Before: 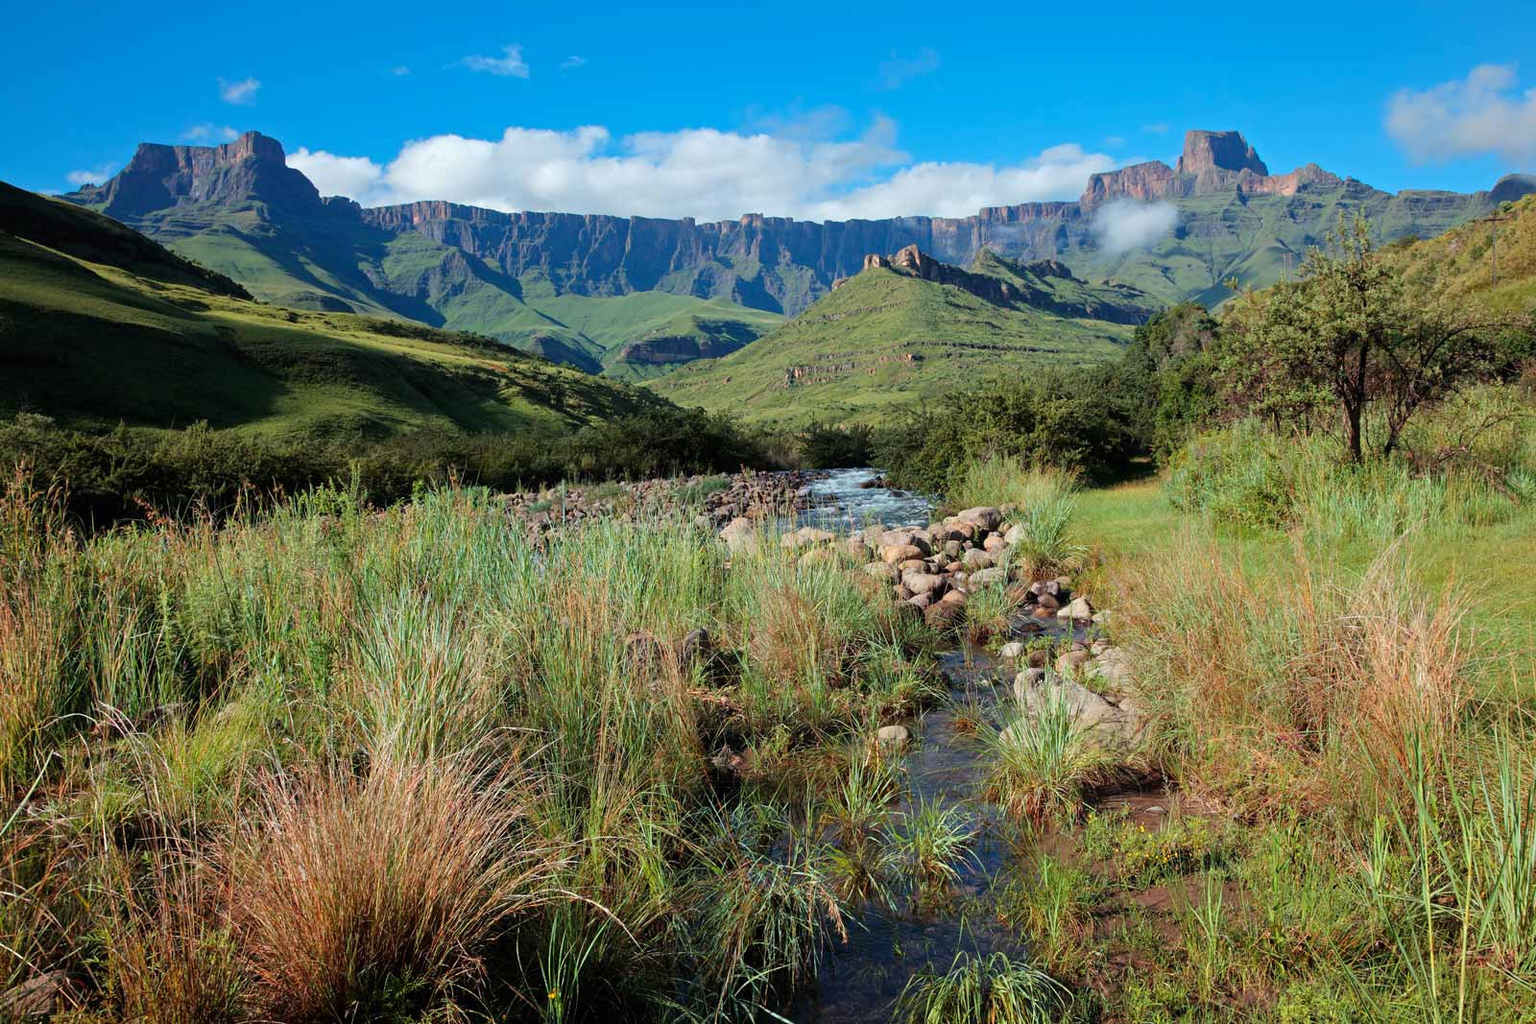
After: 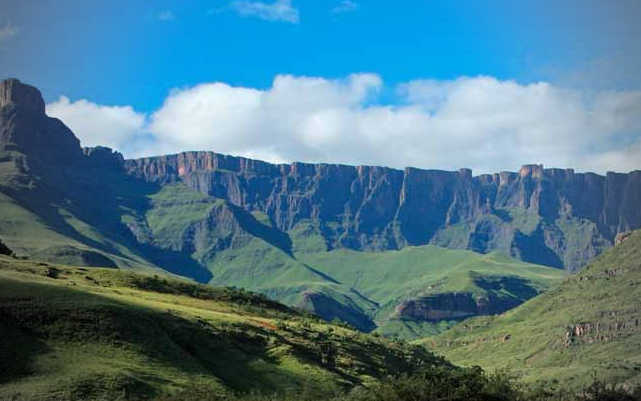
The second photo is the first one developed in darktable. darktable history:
vignetting: fall-off start 72.79%, fall-off radius 108.85%, brightness -0.611, saturation -0.683, width/height ratio 0.736, dithering 8-bit output
crop: left 15.765%, top 5.454%, right 44.153%, bottom 56.894%
